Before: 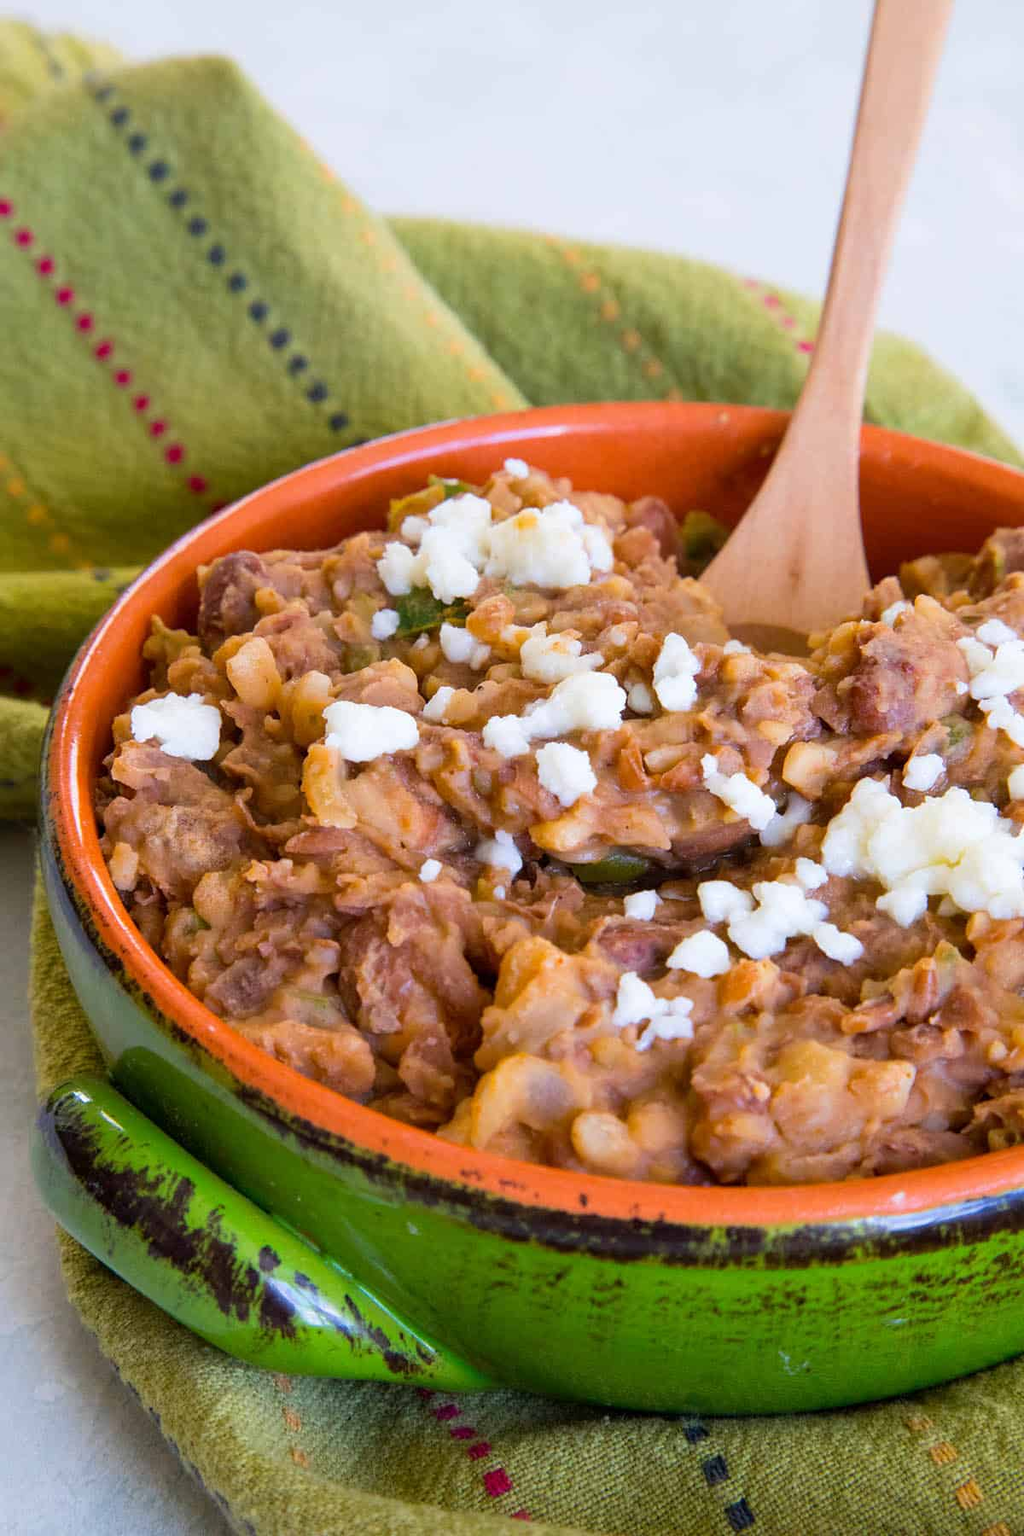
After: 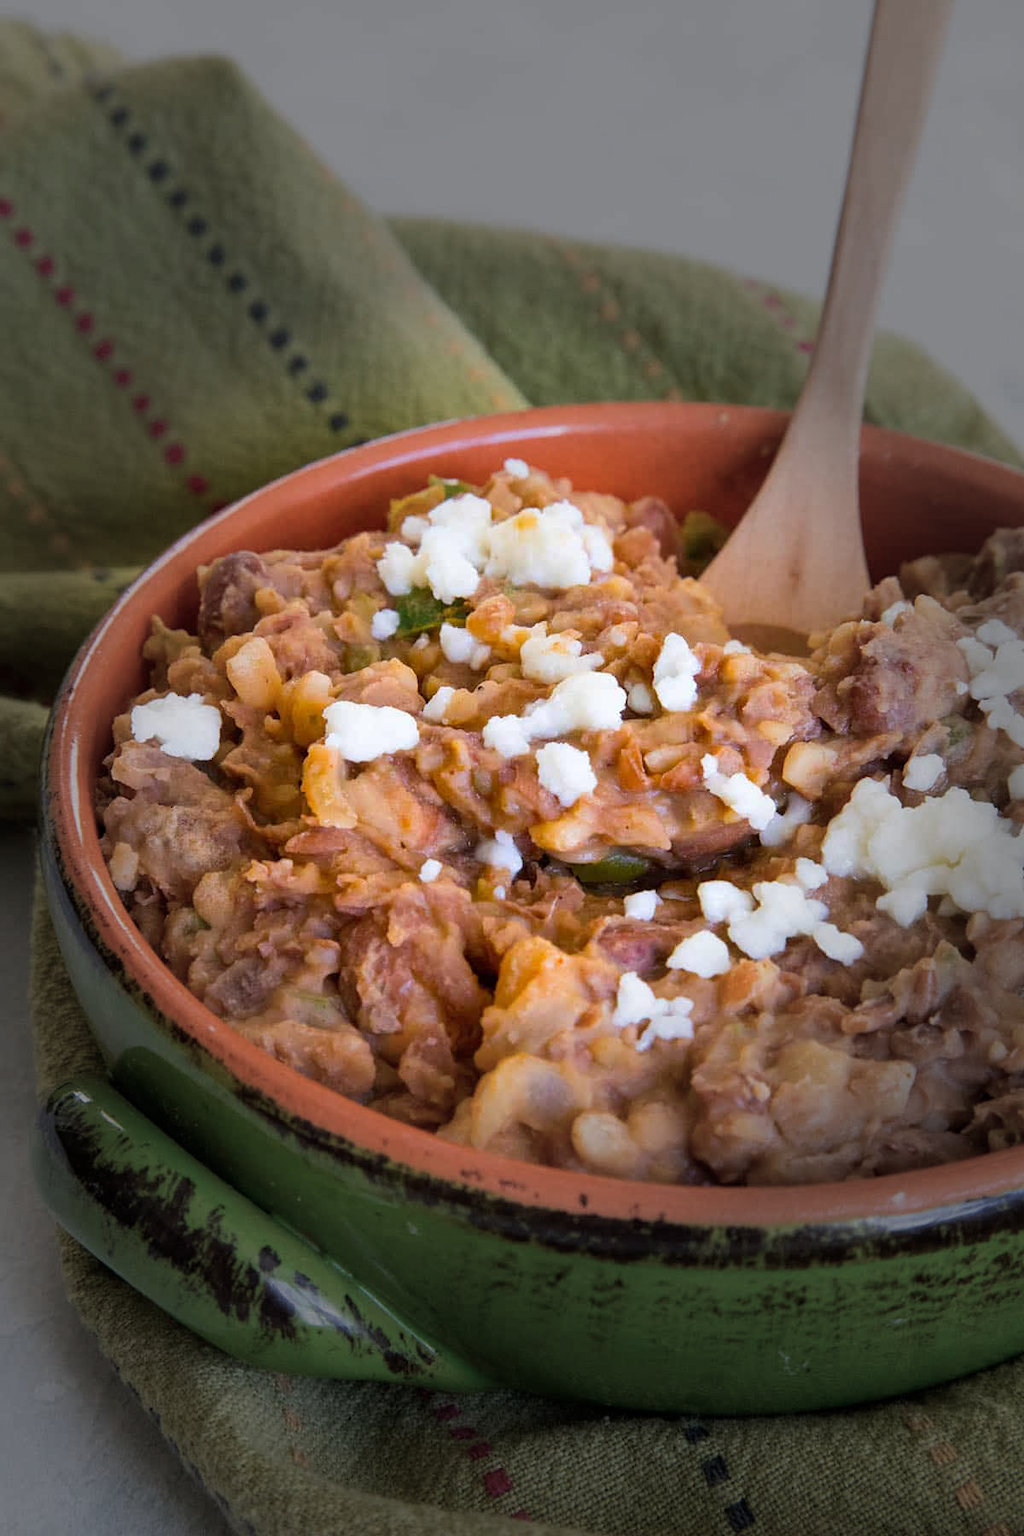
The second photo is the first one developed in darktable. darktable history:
vignetting: fall-off start 30.45%, fall-off radius 34.47%, brightness -0.716, saturation -0.483, unbound false
